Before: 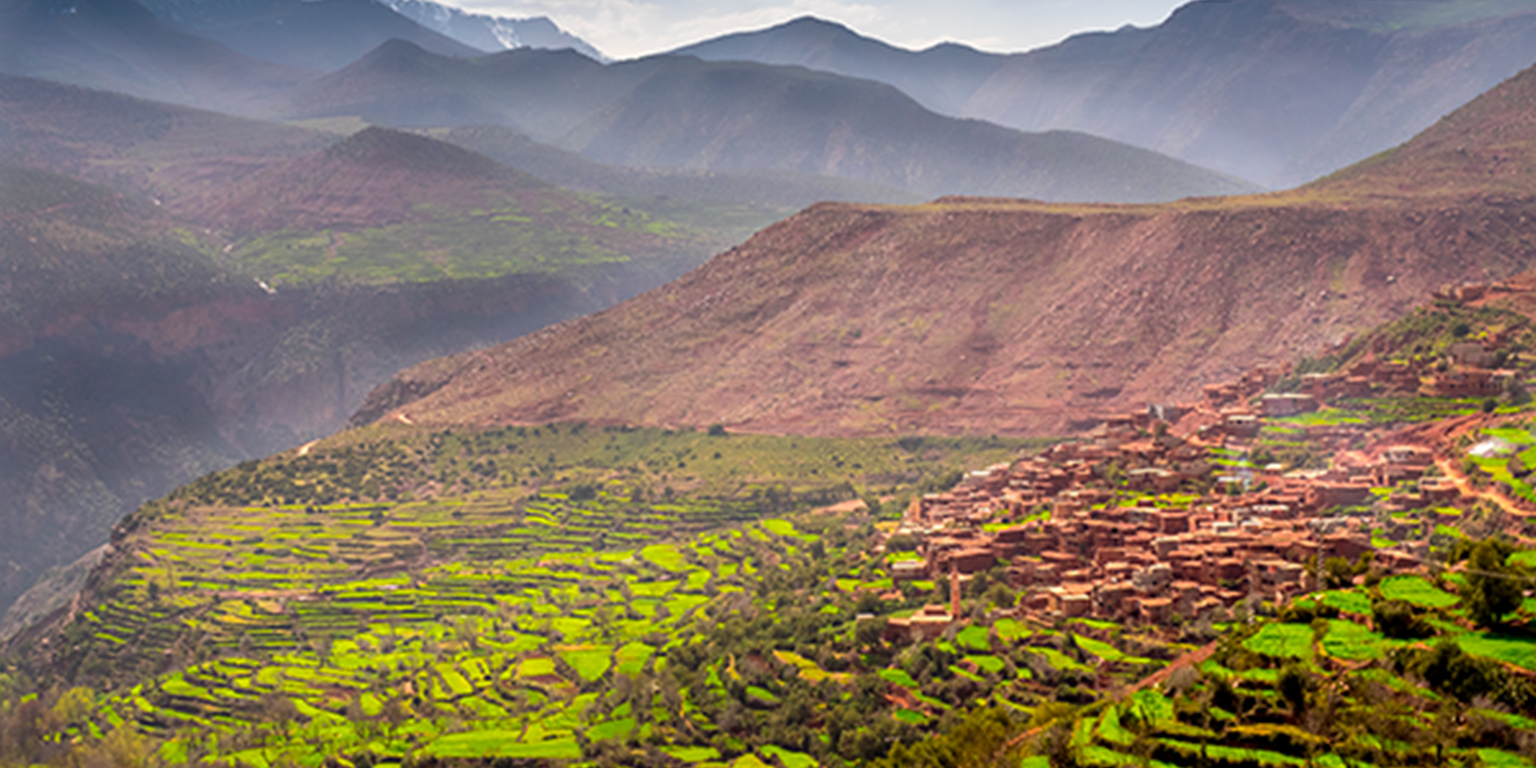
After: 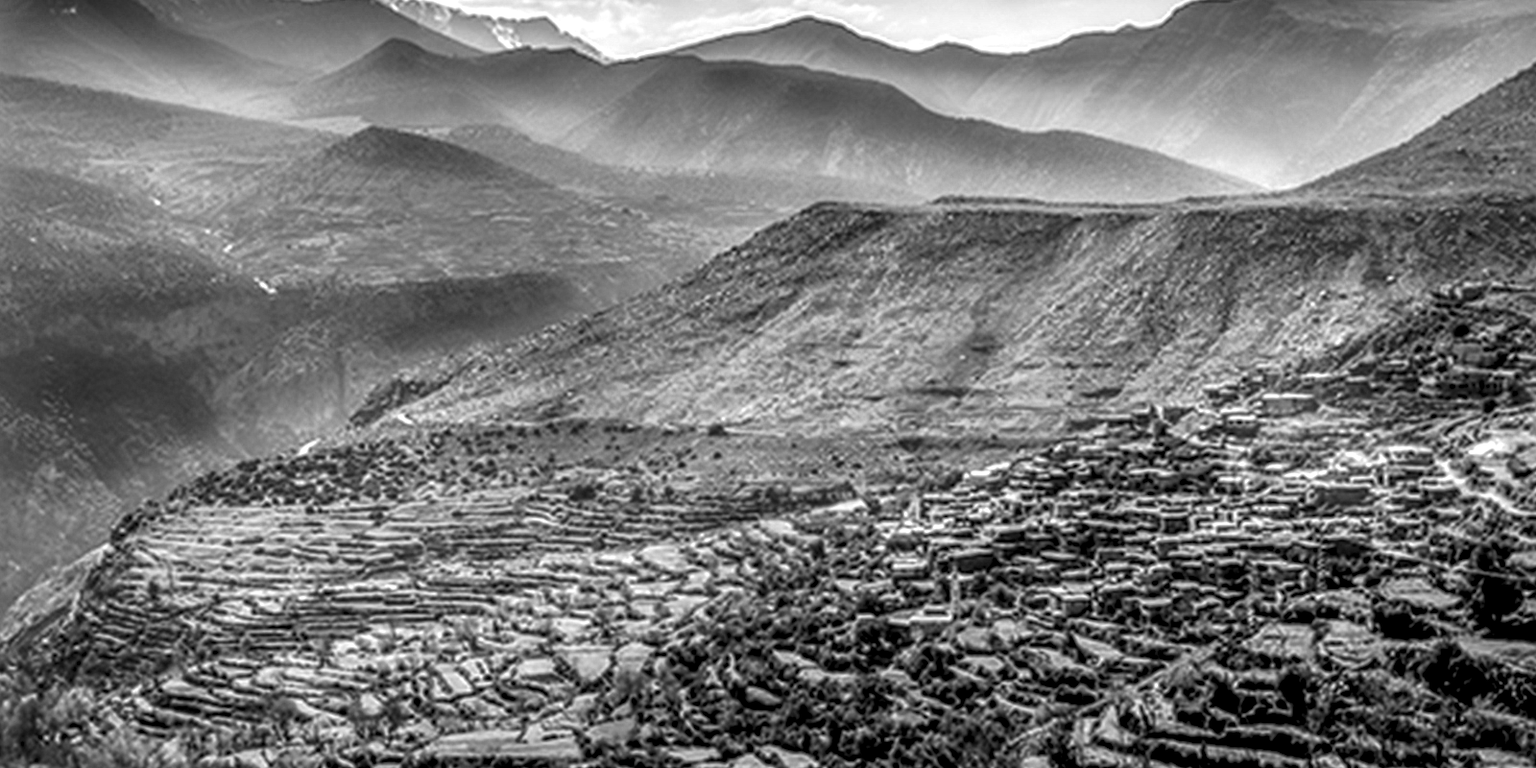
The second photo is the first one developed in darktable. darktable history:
local contrast: highlights 0%, shadows 0%, detail 300%, midtone range 0.3
velvia: on, module defaults
color calibration: output gray [0.22, 0.42, 0.37, 0], gray › normalize channels true, illuminant same as pipeline (D50), adaptation XYZ, x 0.346, y 0.359, gamut compression 0
